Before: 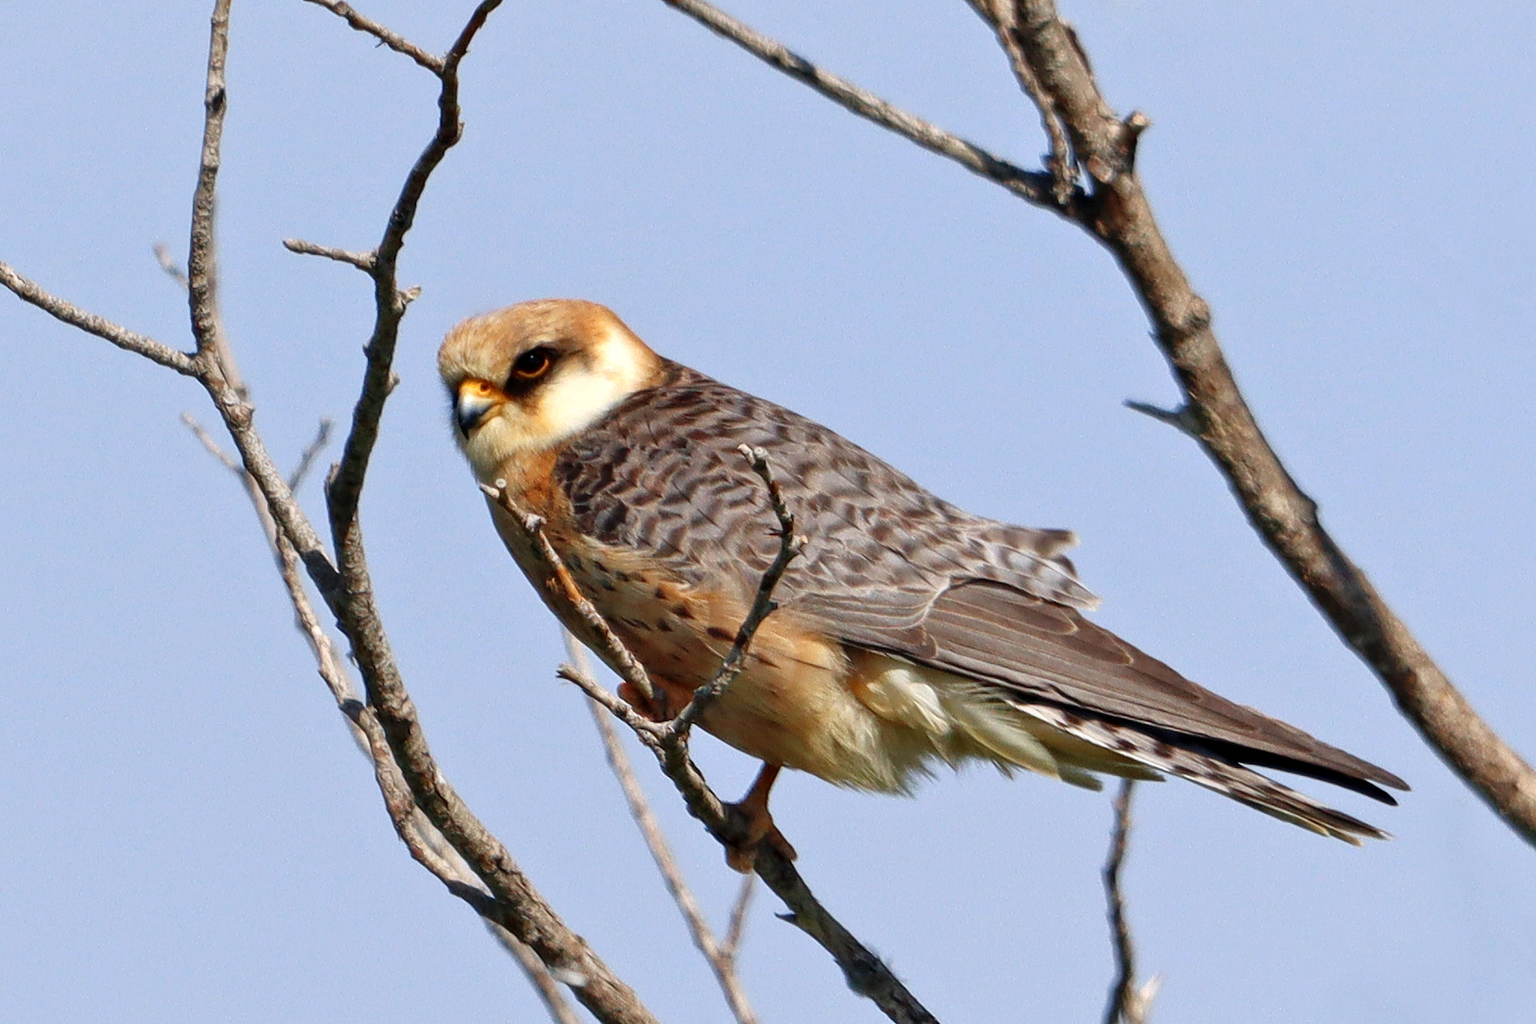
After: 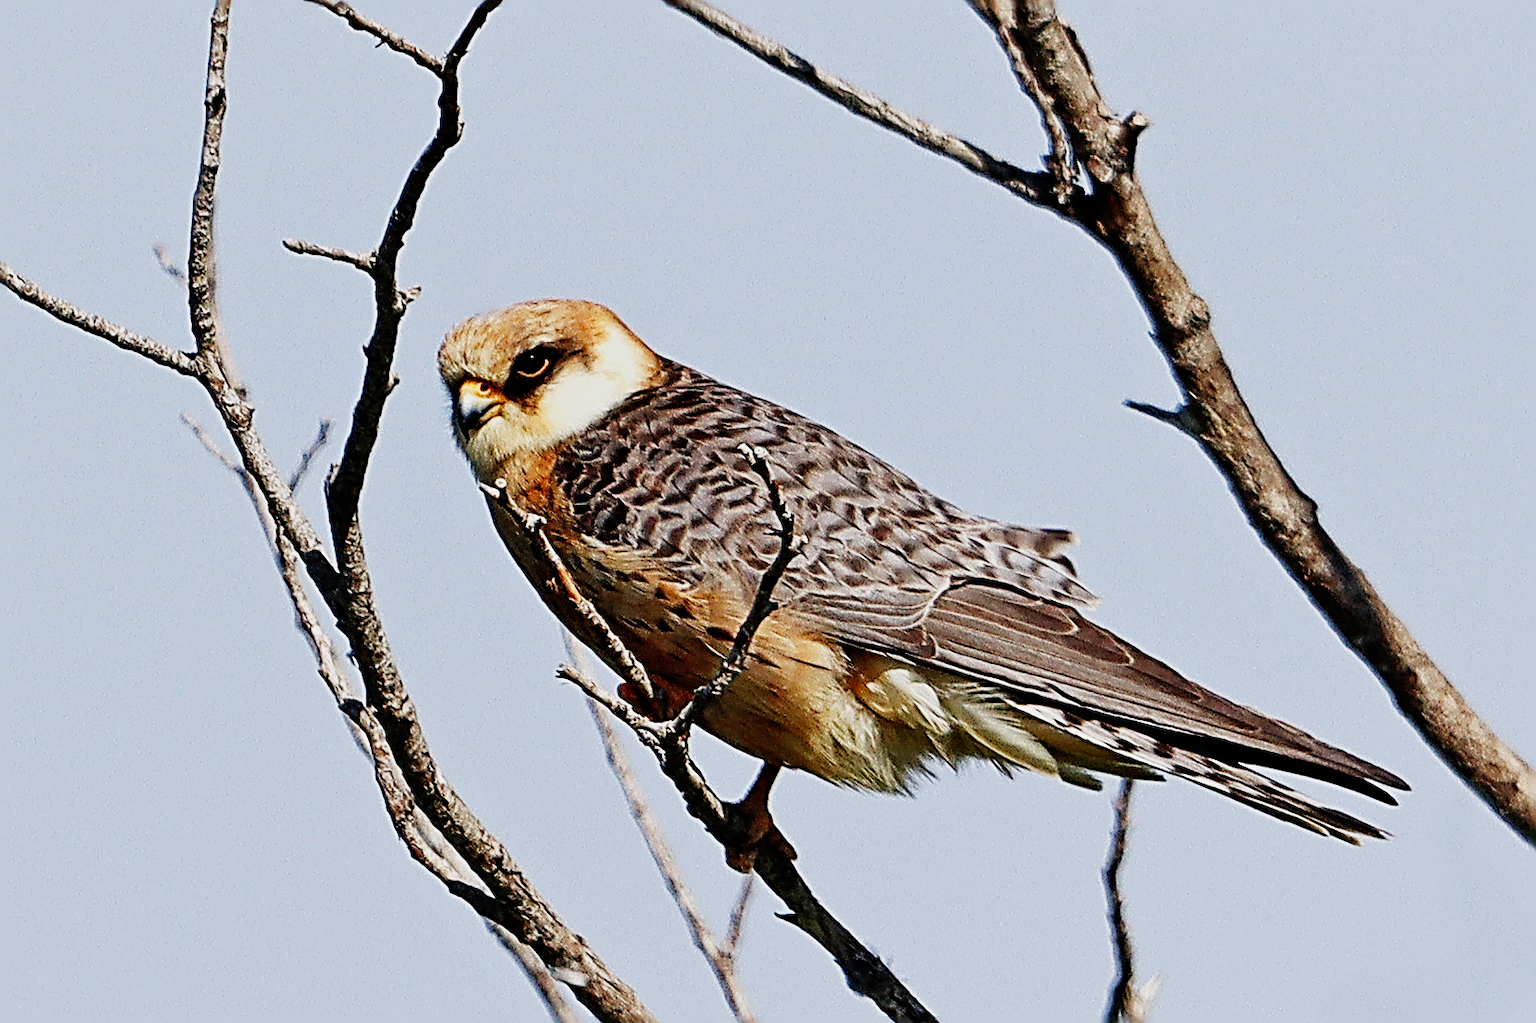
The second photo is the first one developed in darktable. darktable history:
sharpen: radius 3.158, amount 1.731
sigmoid: contrast 1.8, skew -0.2, preserve hue 0%, red attenuation 0.1, red rotation 0.035, green attenuation 0.1, green rotation -0.017, blue attenuation 0.15, blue rotation -0.052, base primaries Rec2020
